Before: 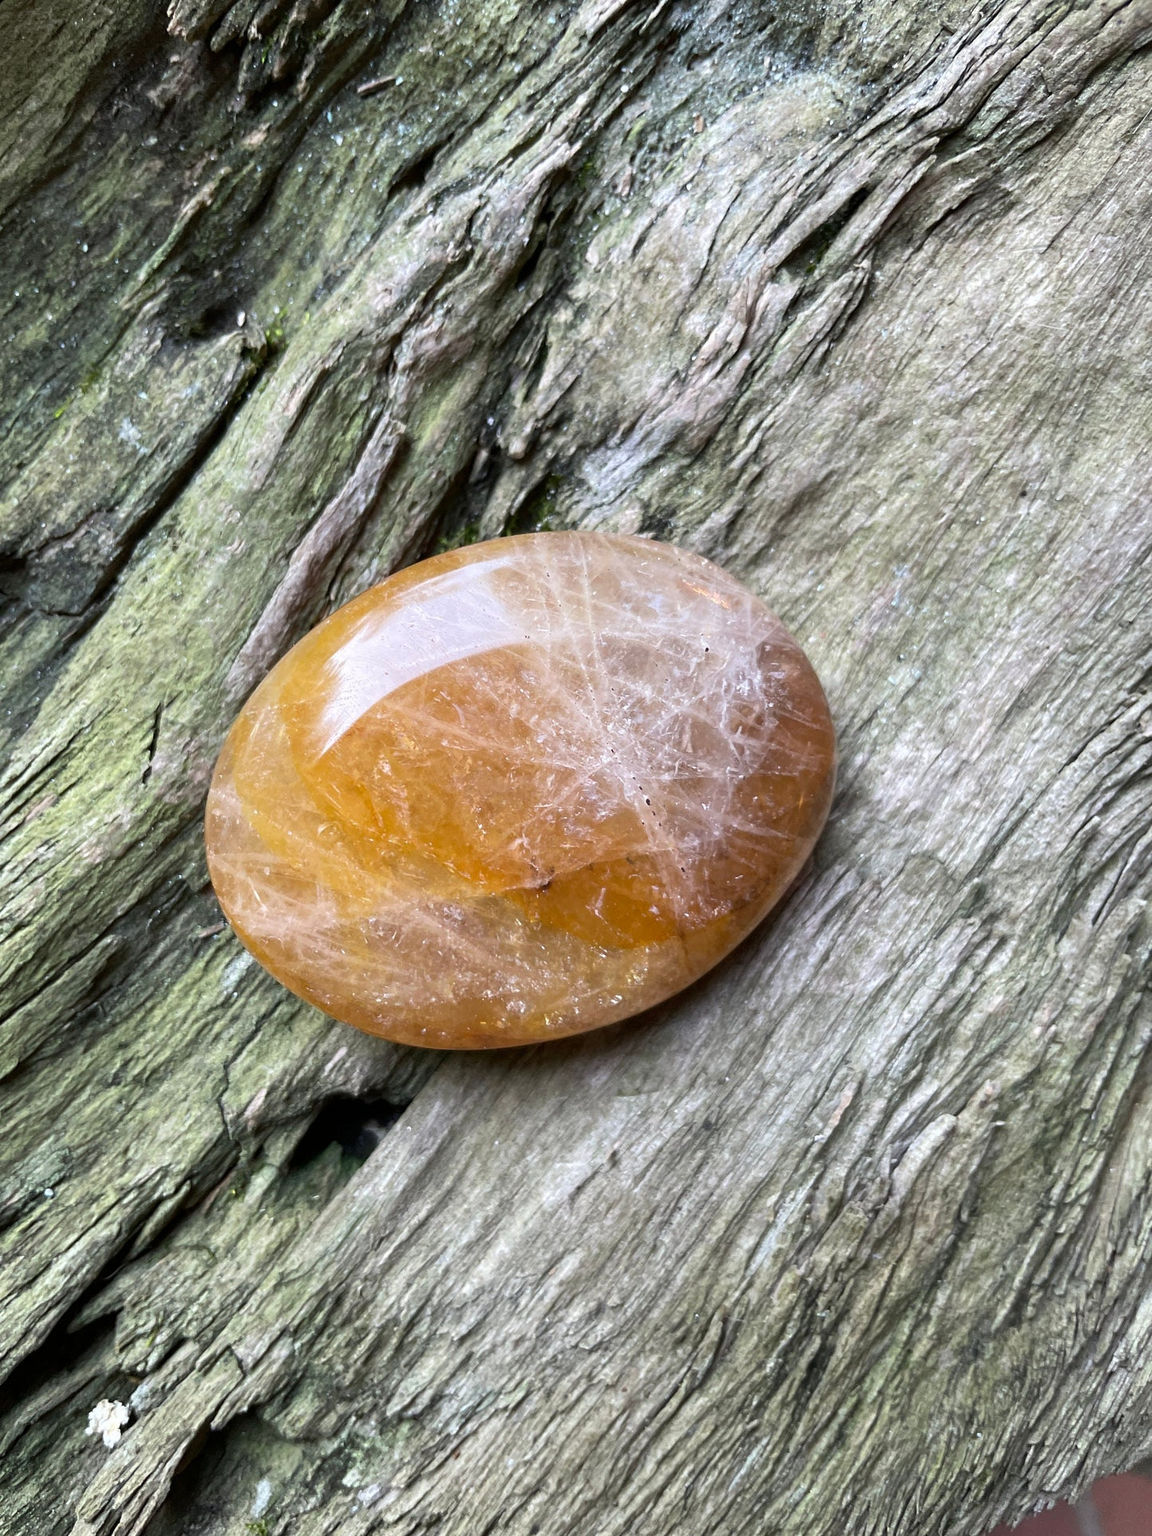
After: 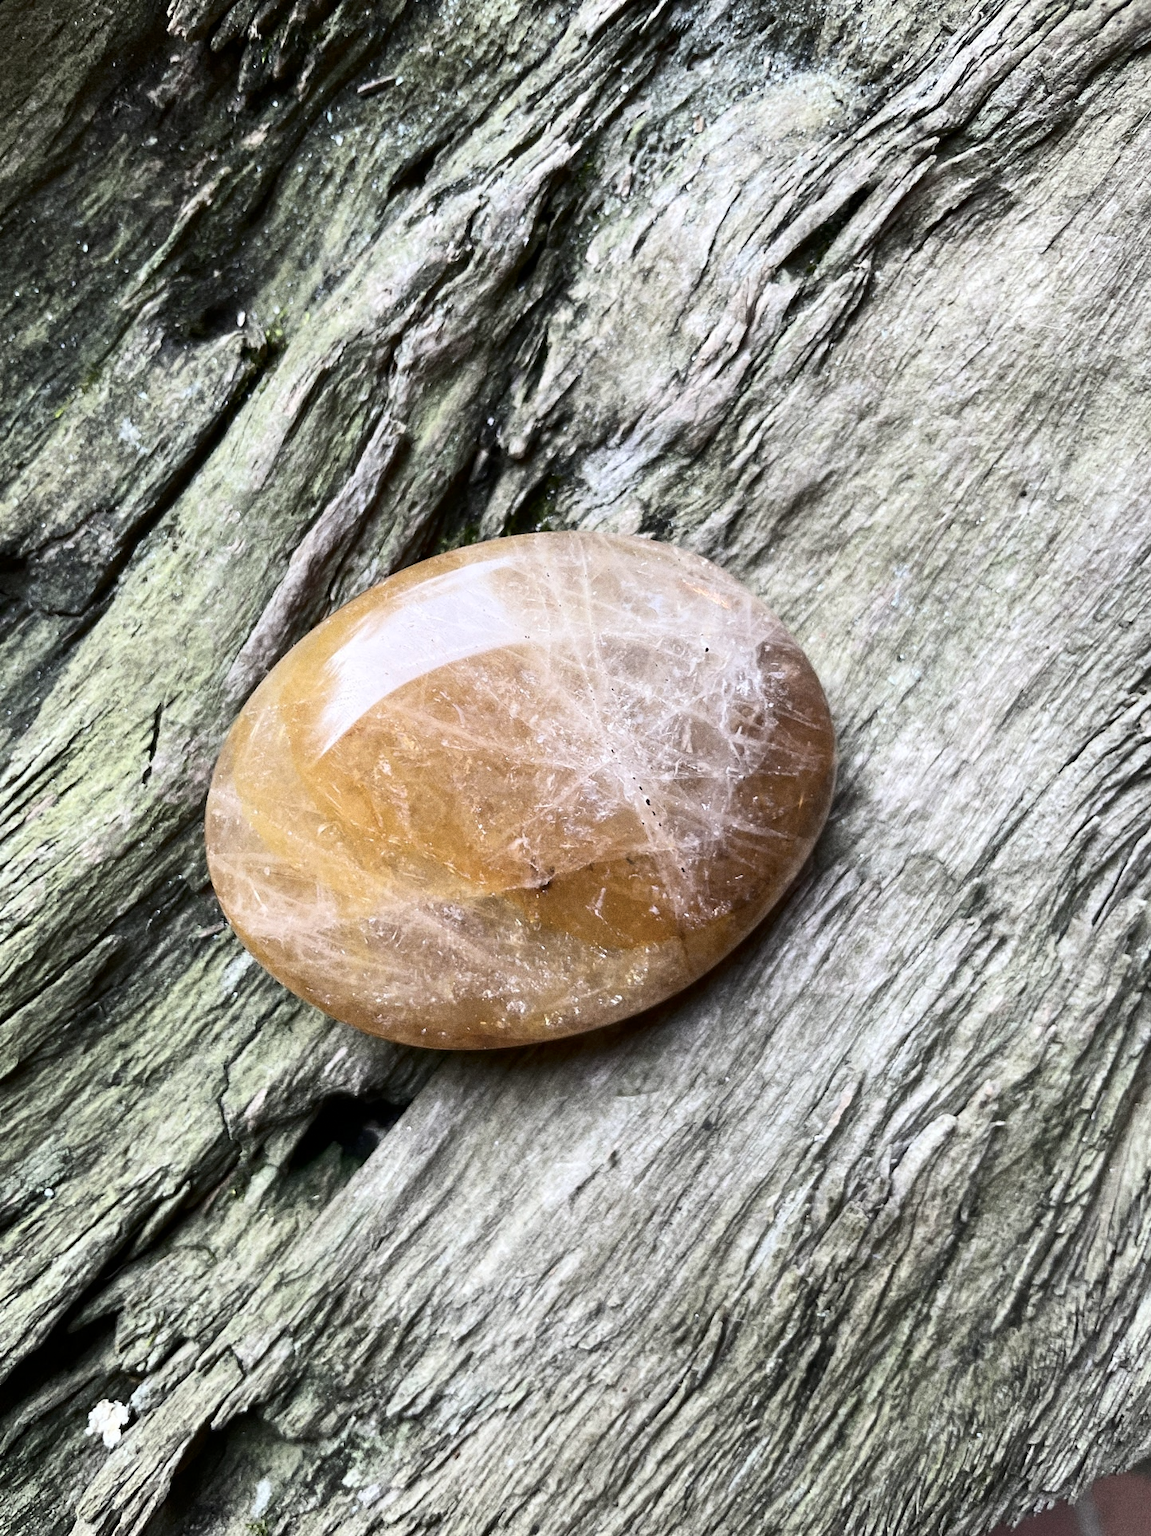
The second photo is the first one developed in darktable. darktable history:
contrast brightness saturation: contrast 0.25, saturation -0.31
grain: strength 26%
